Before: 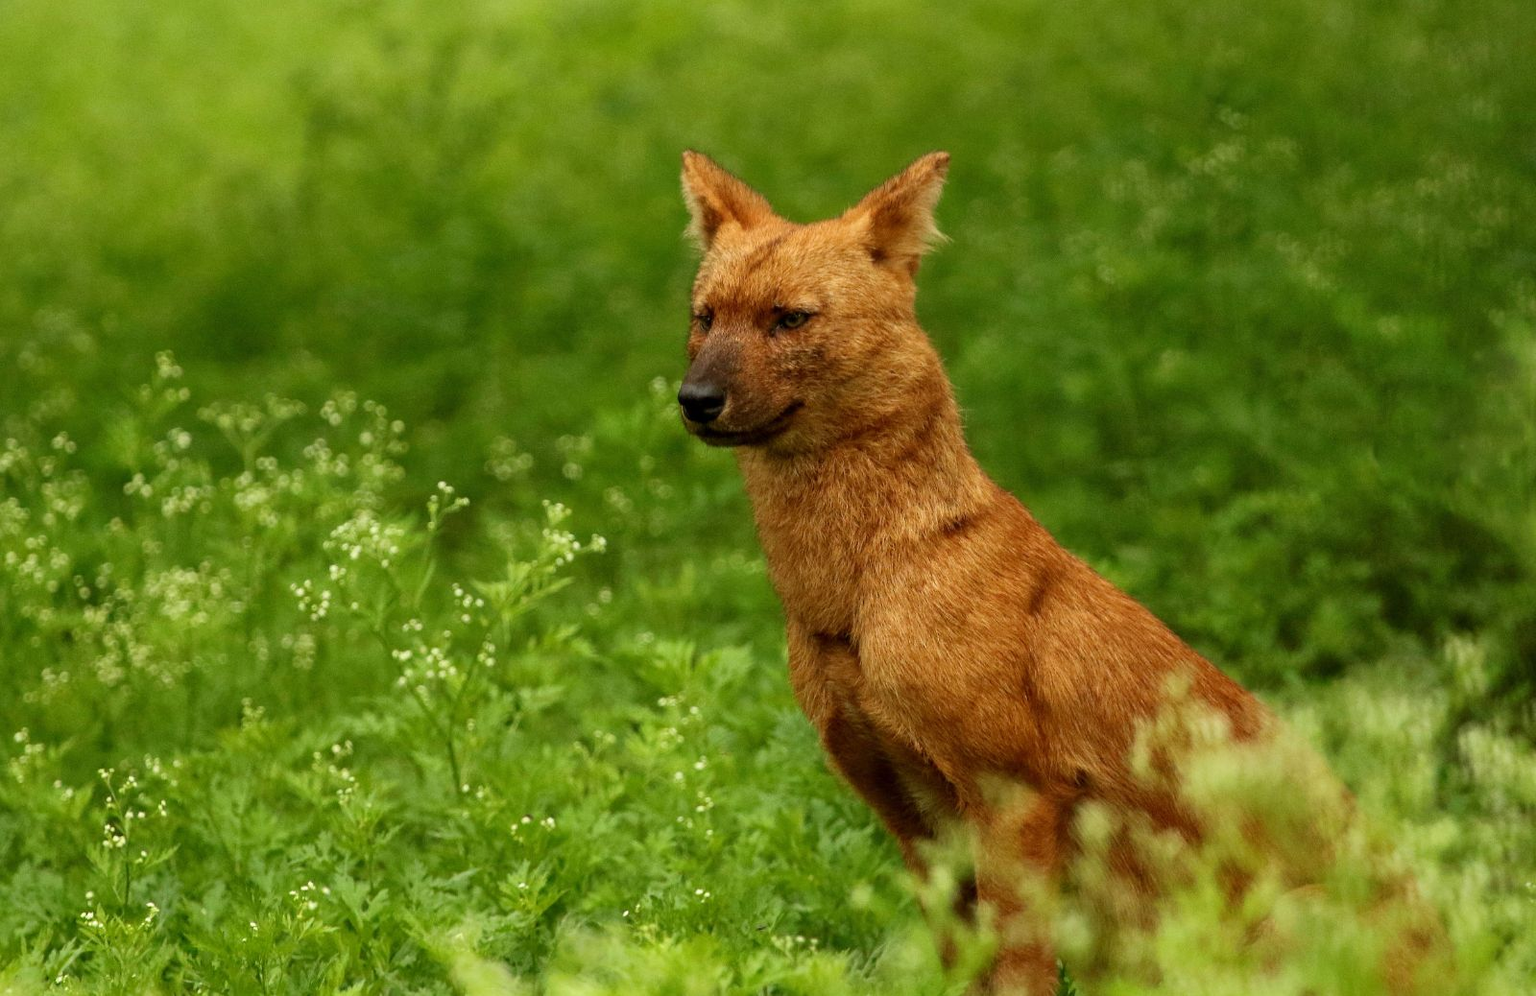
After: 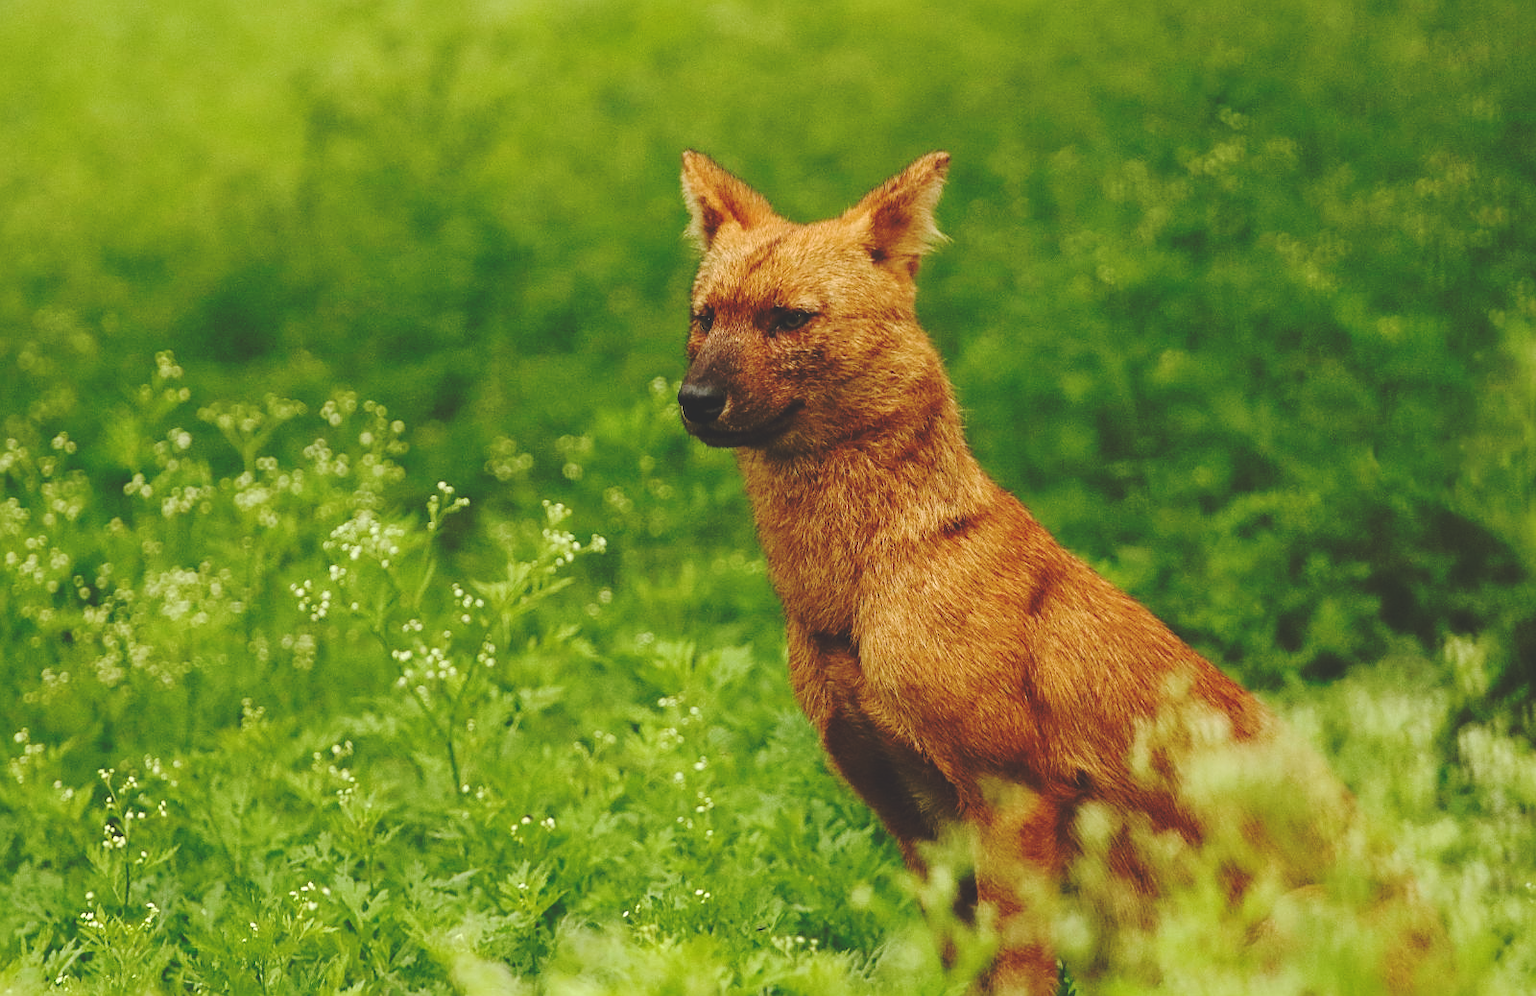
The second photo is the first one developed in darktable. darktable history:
base curve: curves: ch0 [(0, 0.024) (0.055, 0.065) (0.121, 0.166) (0.236, 0.319) (0.693, 0.726) (1, 1)], preserve colors none
sharpen: radius 1.952
tone equalizer: edges refinement/feathering 500, mask exposure compensation -1.57 EV, preserve details no
